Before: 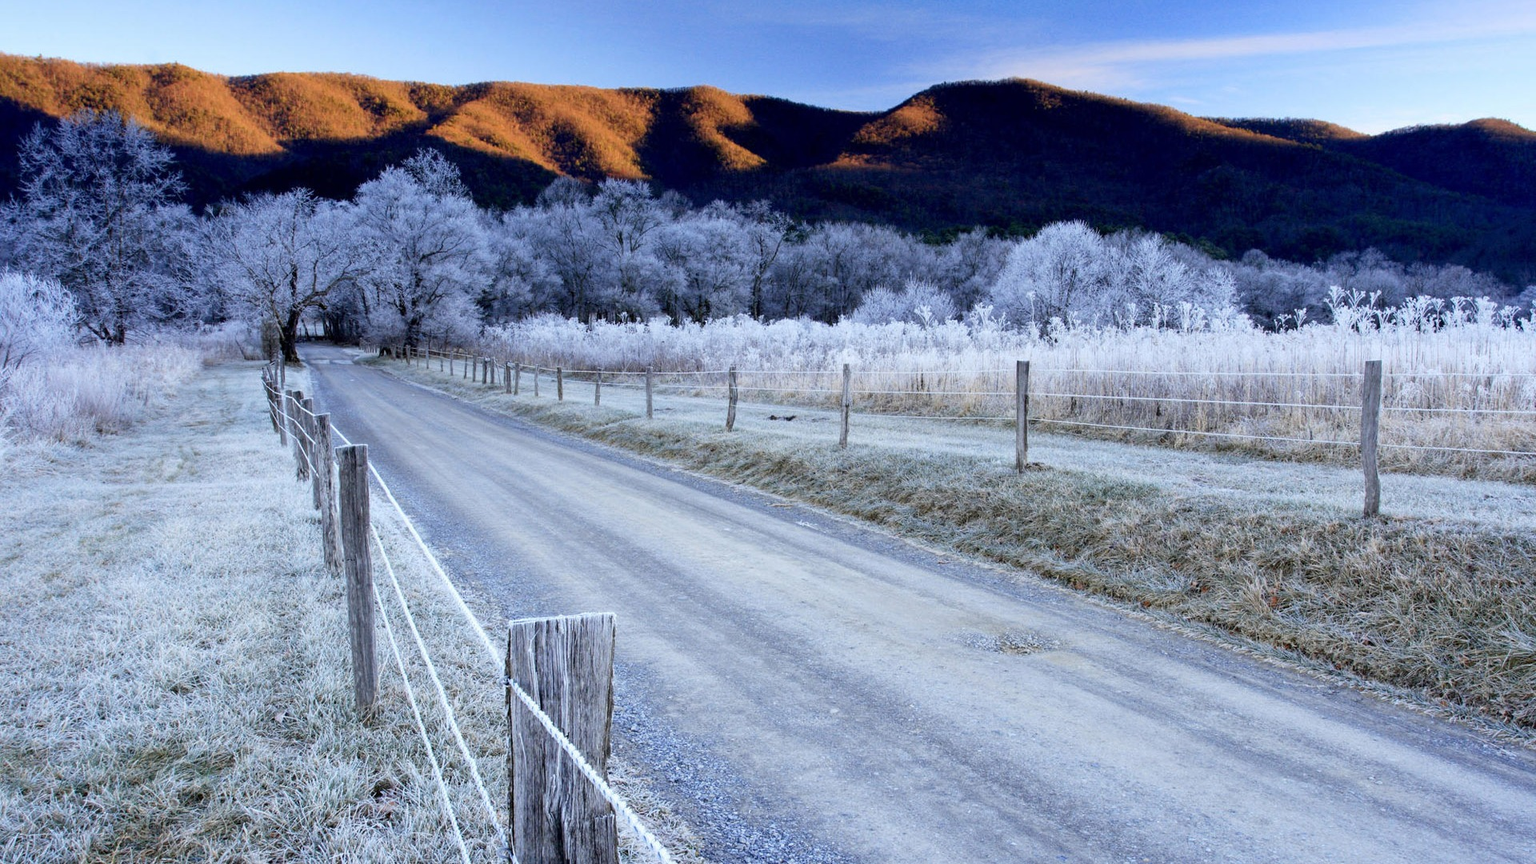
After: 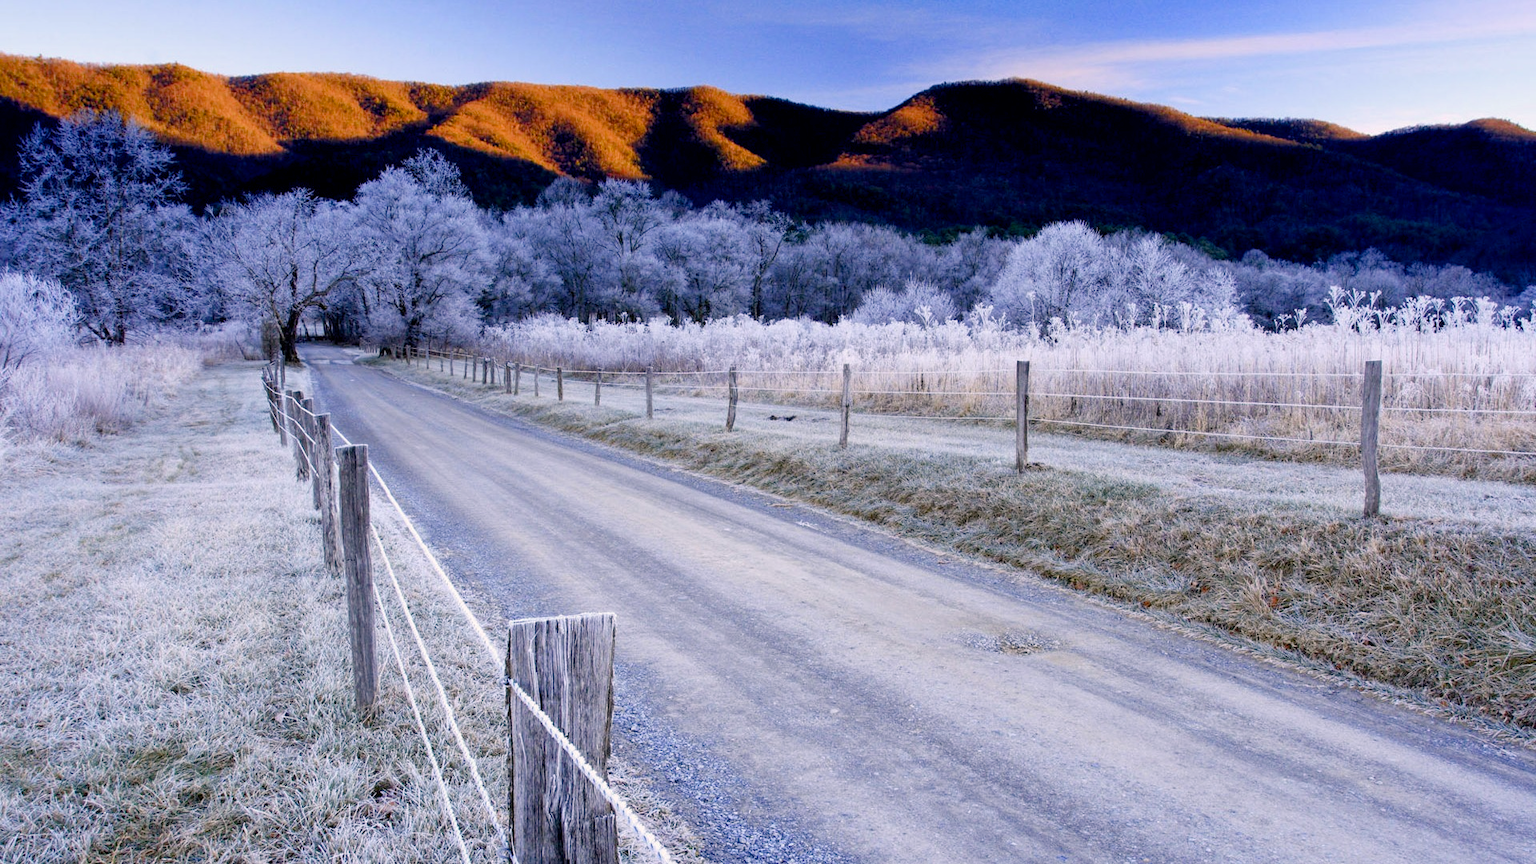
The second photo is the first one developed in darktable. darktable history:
color balance rgb: perceptual saturation grading › global saturation 20%, perceptual saturation grading › highlights -25%, perceptual saturation grading › shadows 50%
color correction: highlights a* 7.34, highlights b* 4.37
